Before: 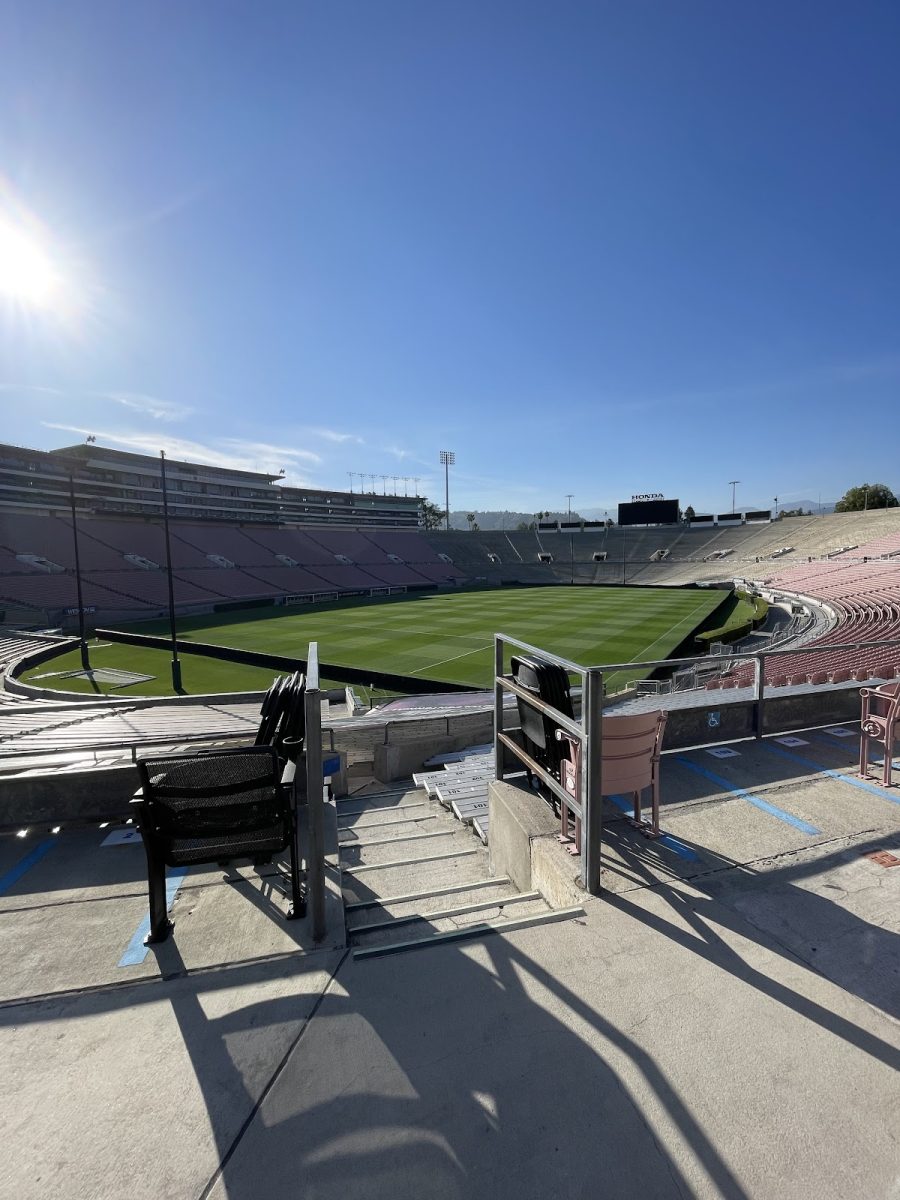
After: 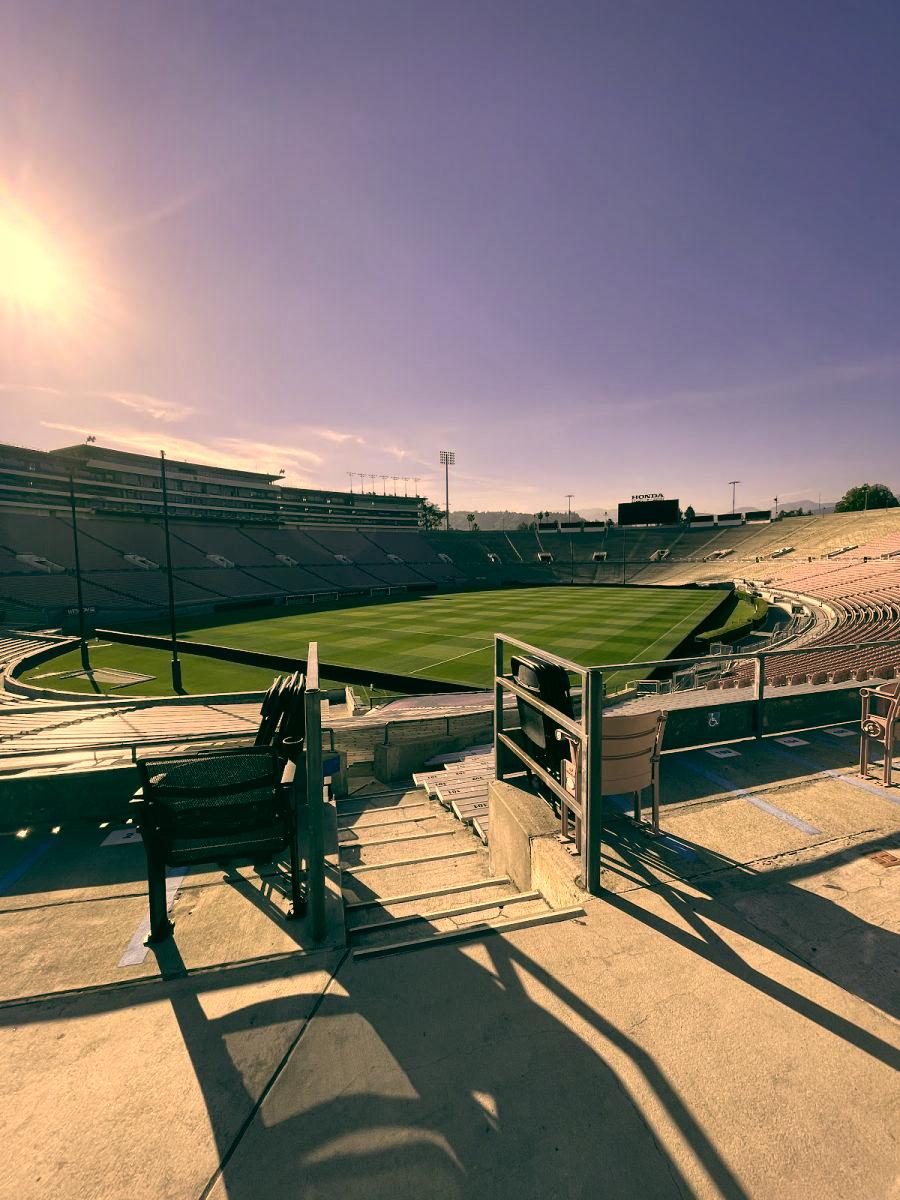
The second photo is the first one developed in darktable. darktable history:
color balance: lift [1.005, 0.99, 1.007, 1.01], gamma [1, 0.979, 1.011, 1.021], gain [0.923, 1.098, 1.025, 0.902], input saturation 90.45%, contrast 7.73%, output saturation 105.91%
contrast brightness saturation: saturation -0.05
local contrast: mode bilateral grid, contrast 25, coarseness 60, detail 151%, midtone range 0.2
white balance: red 0.954, blue 1.079
color correction: highlights a* 17.94, highlights b* 35.39, shadows a* 1.48, shadows b* 6.42, saturation 1.01
